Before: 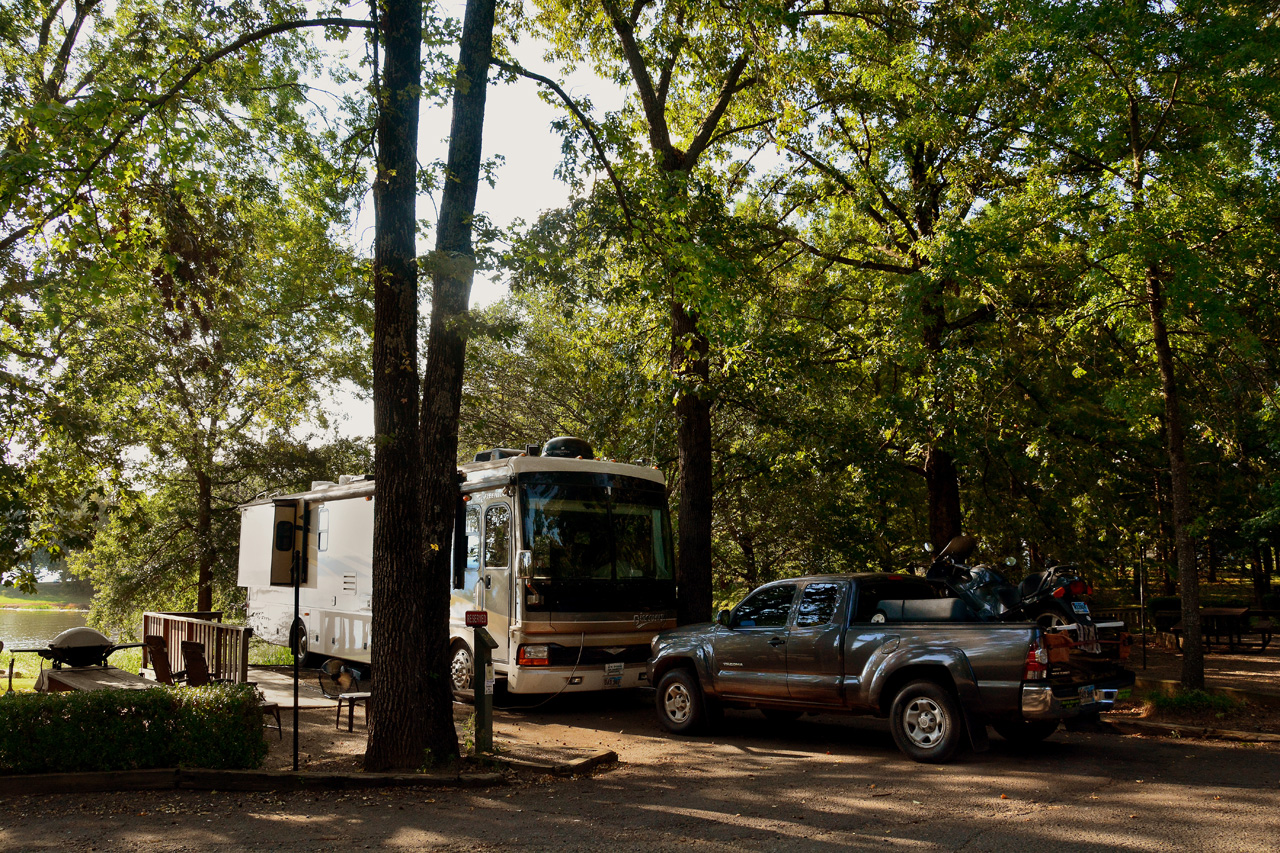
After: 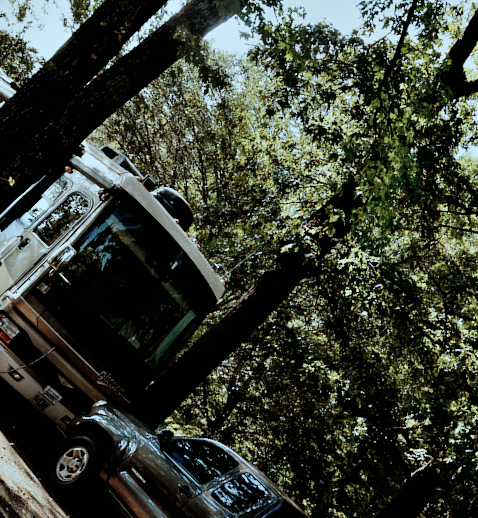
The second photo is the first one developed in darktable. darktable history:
contrast equalizer: y [[0.6 ×6], [0.55 ×6], [0 ×6], [0 ×6], [0 ×6]]
filmic rgb: black relative exposure -7.65 EV, white relative exposure 4.56 EV, hardness 3.61, contrast 1.059, preserve chrominance no, color science v5 (2021)
crop and rotate: angle -45.17°, top 16.725%, right 0.919%, bottom 11.689%
color correction: highlights a* -13.09, highlights b* -17.86, saturation 0.704
